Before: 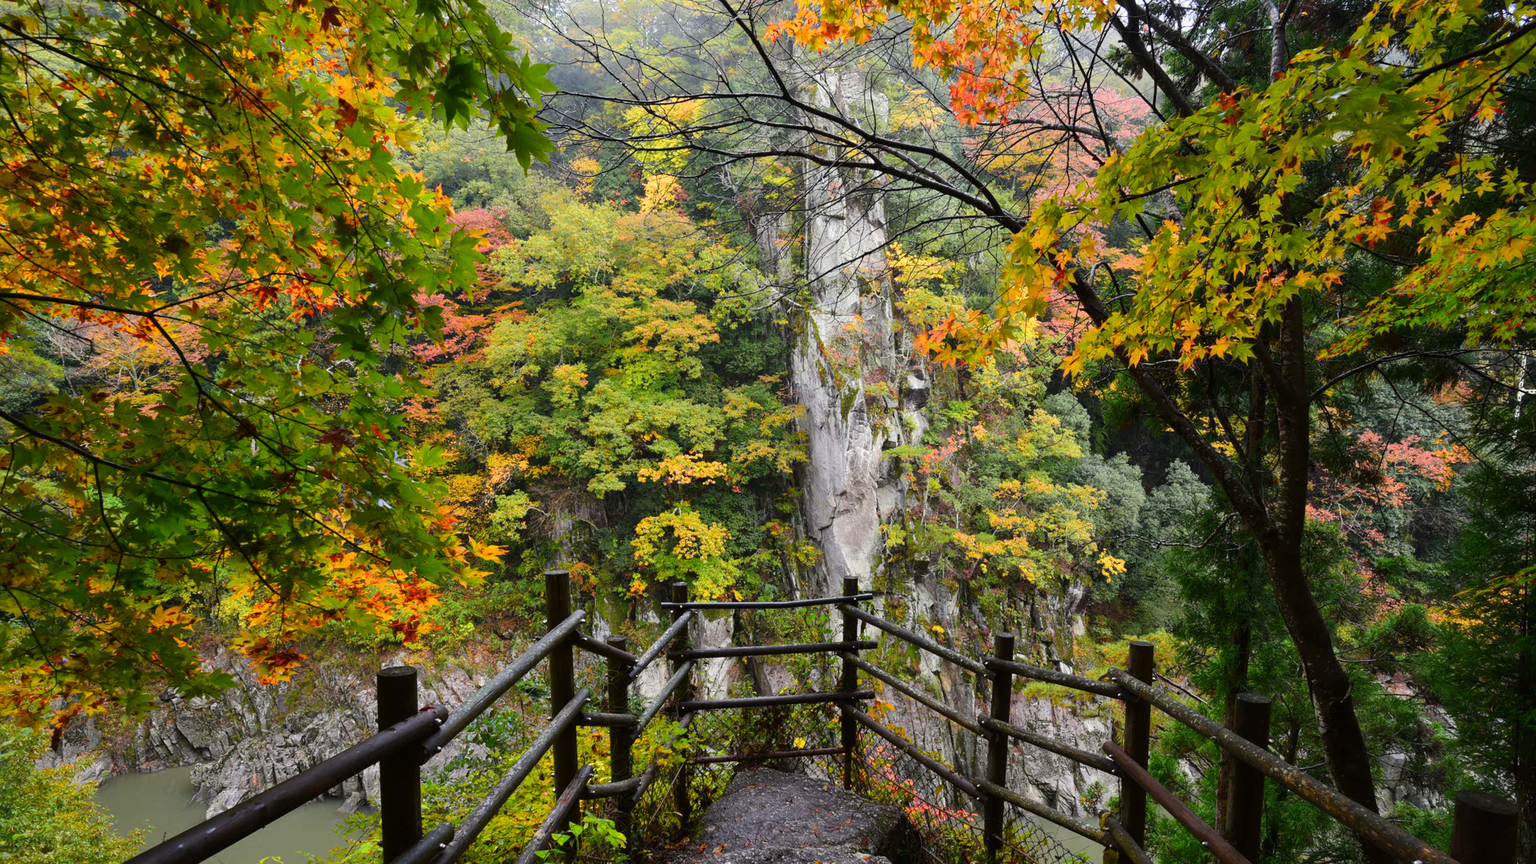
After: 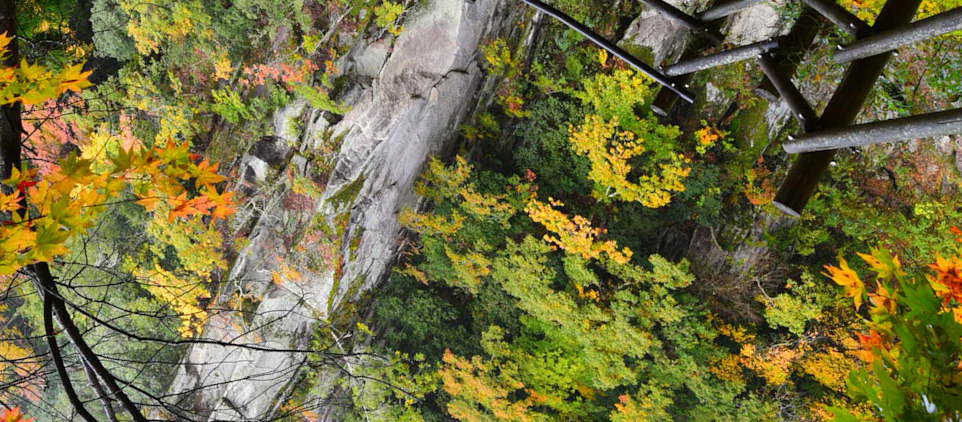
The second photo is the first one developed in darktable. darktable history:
exposure: compensate highlight preservation false
crop and rotate: angle 147.68°, left 9.087%, top 15.558%, right 4.501%, bottom 17.071%
